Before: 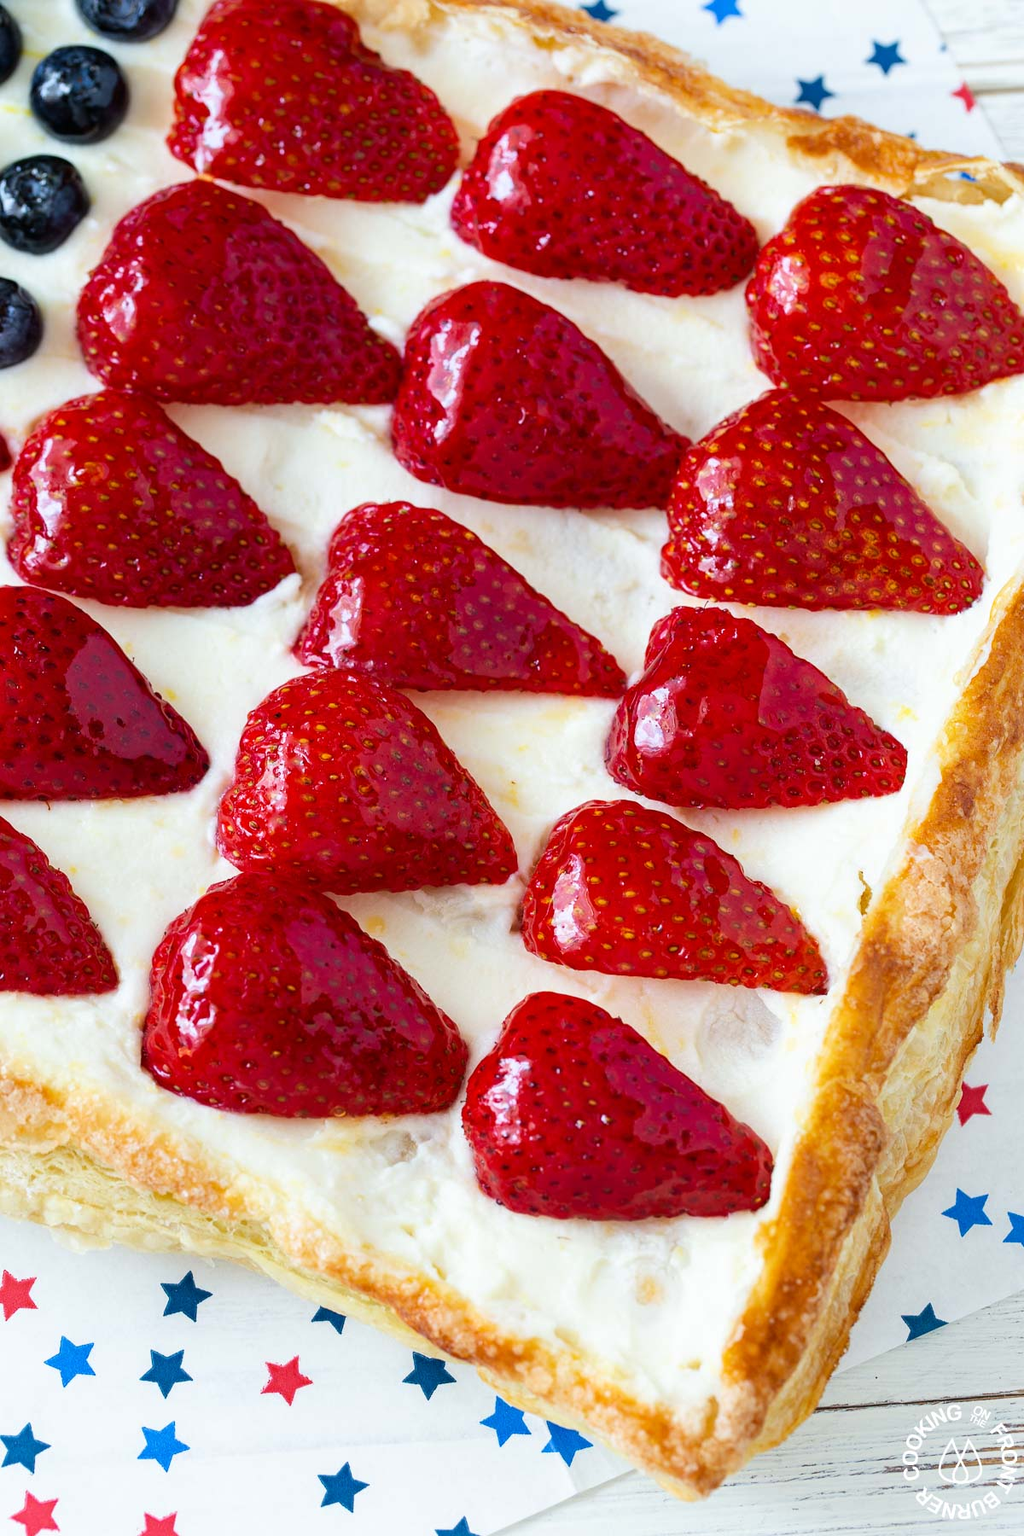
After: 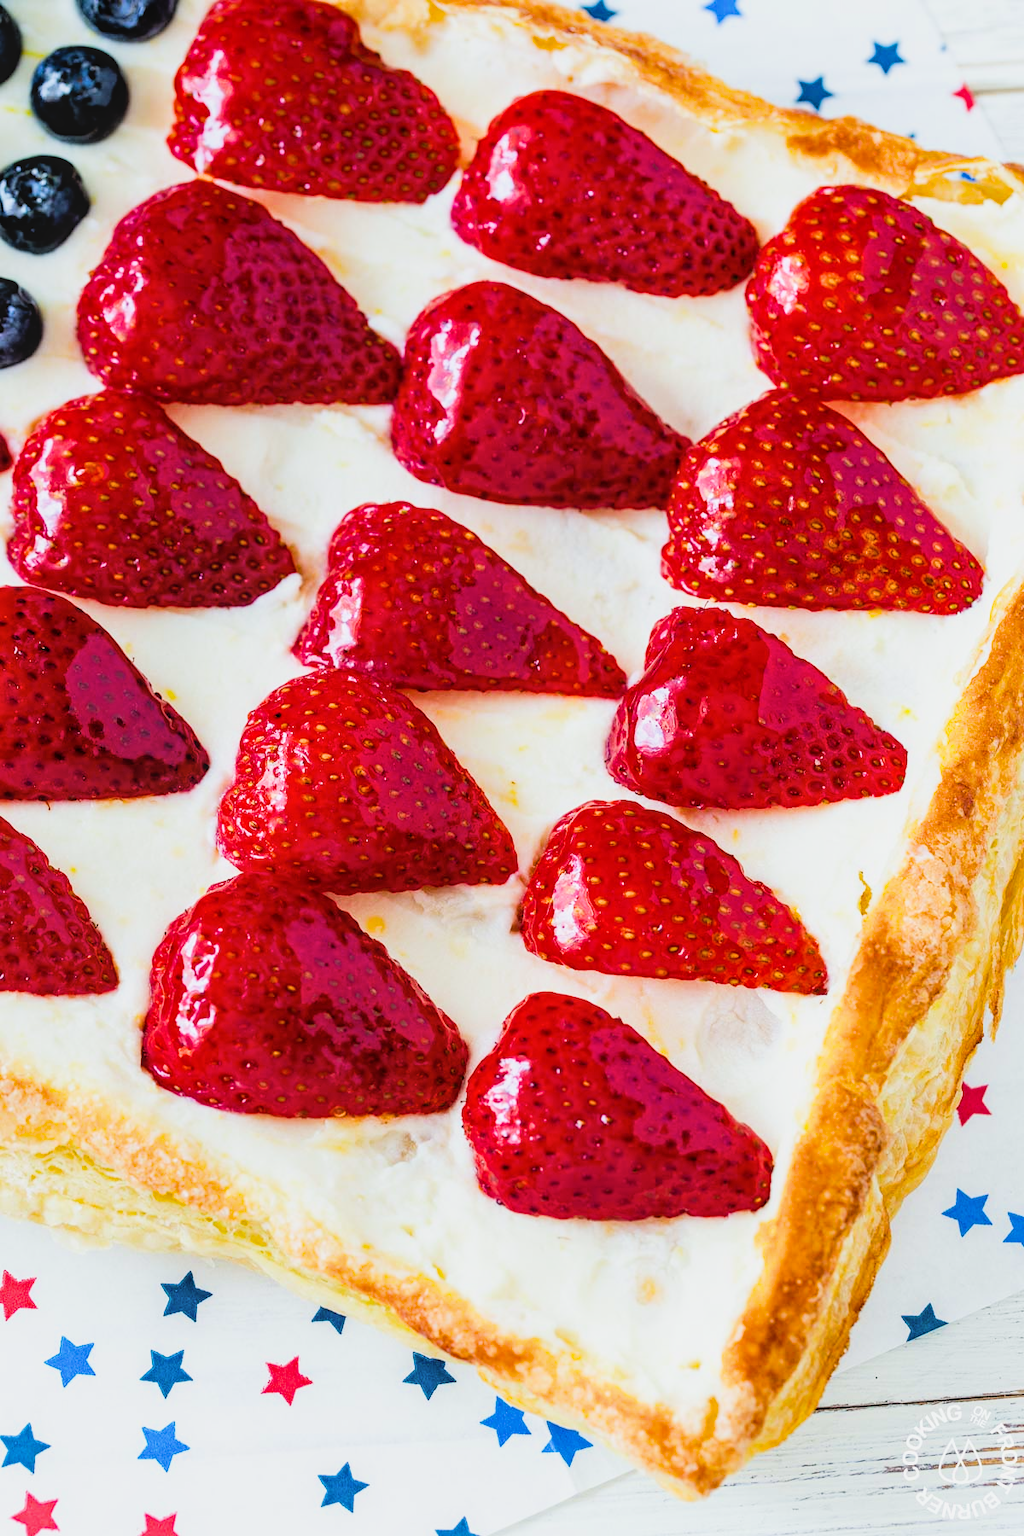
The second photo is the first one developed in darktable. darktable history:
local contrast: detail 115%
filmic rgb: black relative exposure -5 EV, hardness 2.88, contrast 1.3, highlights saturation mix -30%
color balance rgb: perceptual saturation grading › global saturation 20%, global vibrance 20%
exposure: black level correction 0, exposure 0.5 EV, compensate highlight preservation false
